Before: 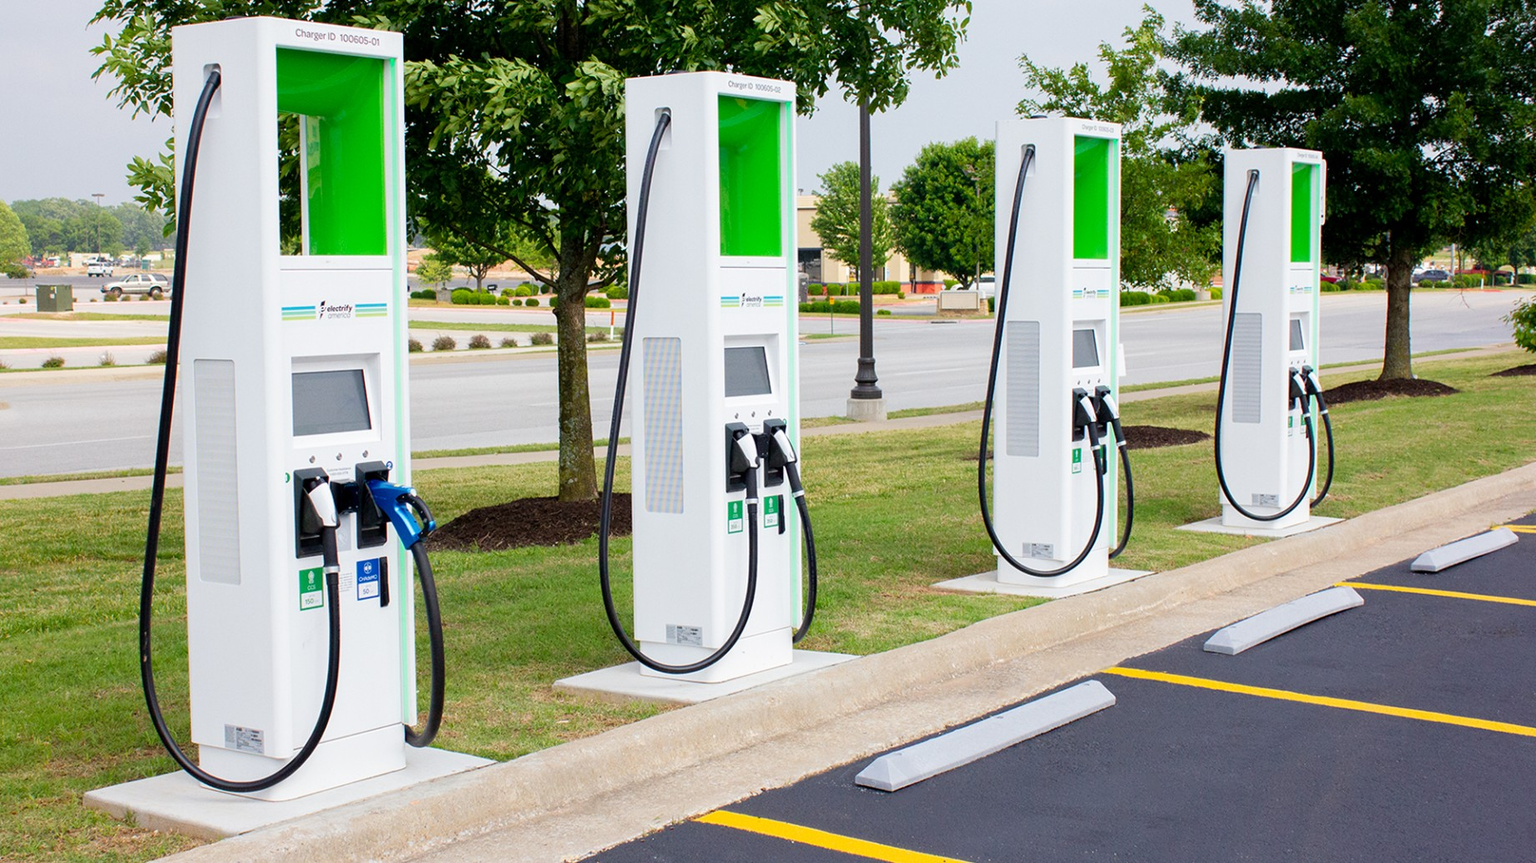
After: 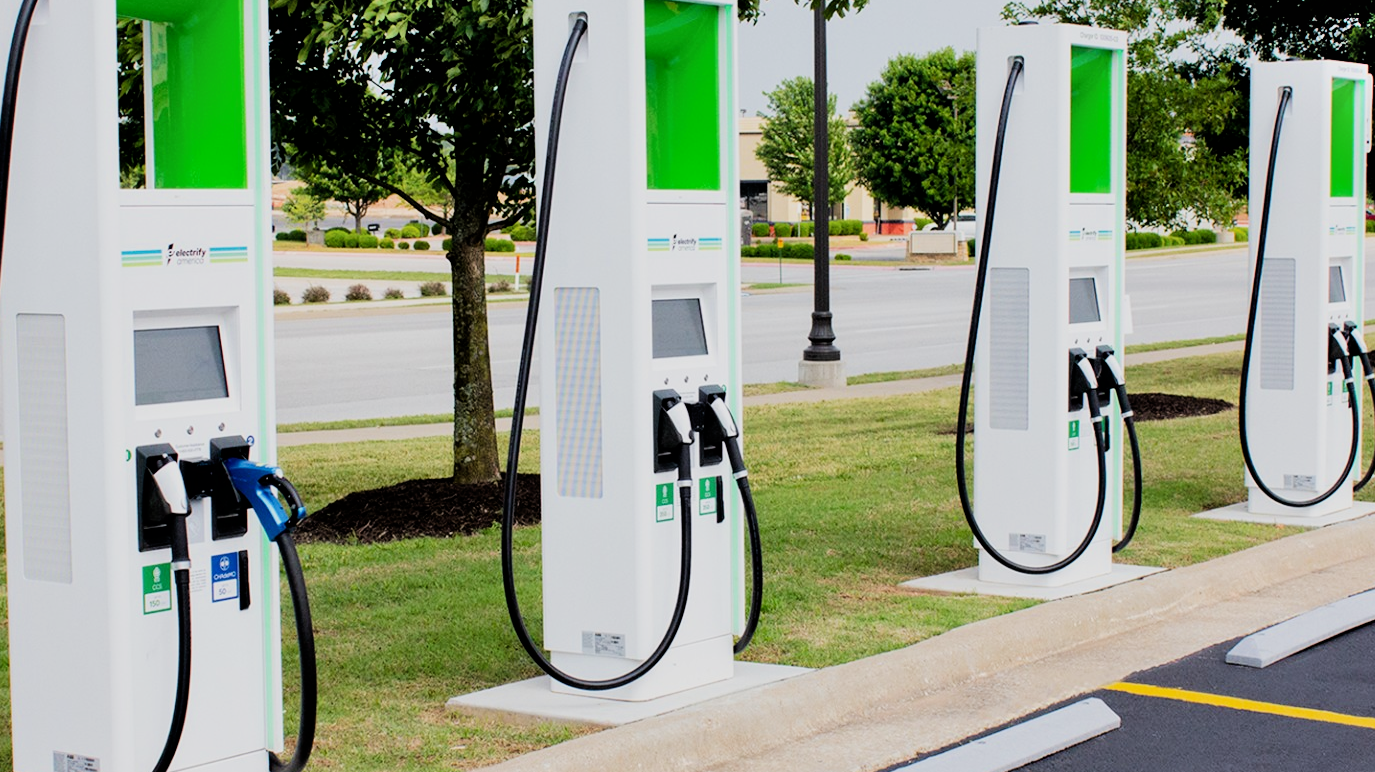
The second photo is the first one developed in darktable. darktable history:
crop and rotate: left 11.831%, top 11.346%, right 13.429%, bottom 13.899%
shadows and highlights: shadows 75, highlights -25, soften with gaussian
filmic rgb: black relative exposure -5 EV, hardness 2.88, contrast 1.3, highlights saturation mix -10%
